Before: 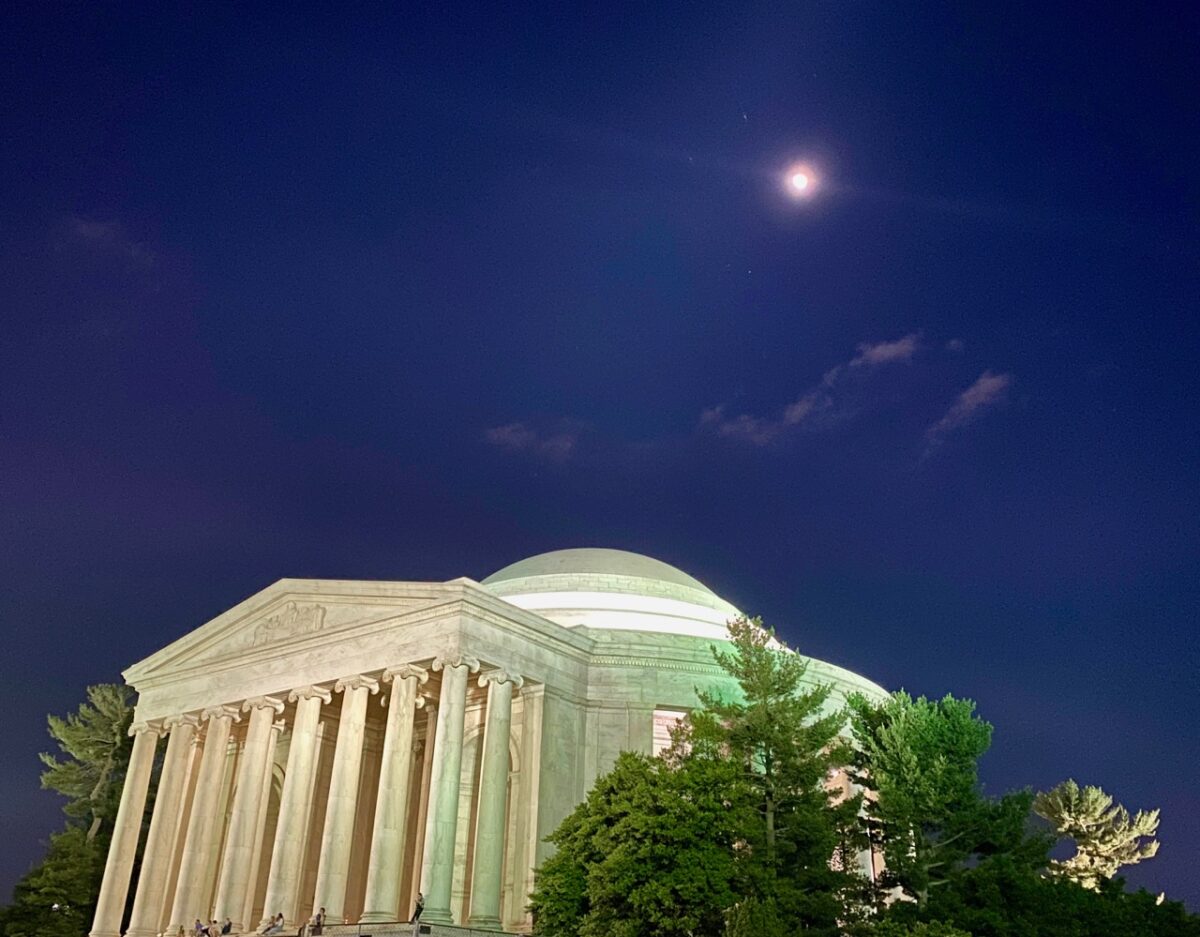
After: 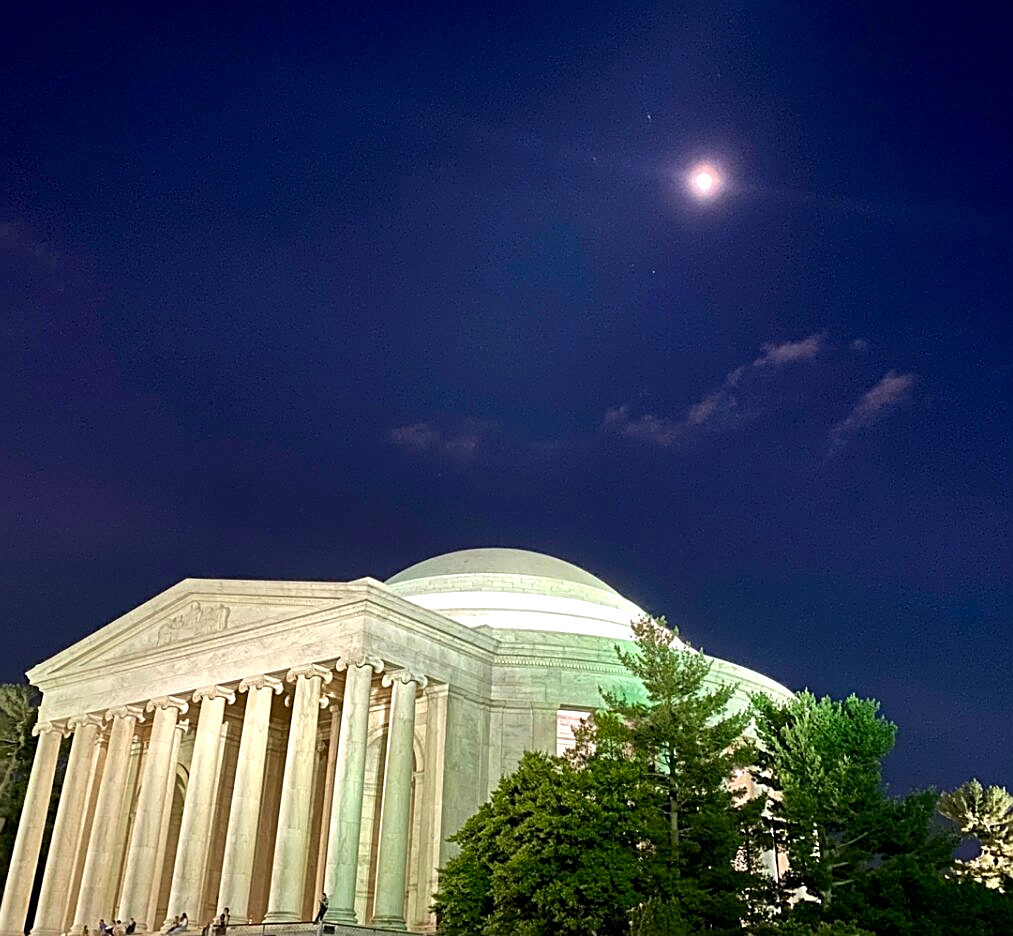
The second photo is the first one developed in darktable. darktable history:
sharpen: on, module defaults
tone equalizer: -8 EV -0.446 EV, -7 EV -0.402 EV, -6 EV -0.347 EV, -5 EV -0.255 EV, -3 EV 0.236 EV, -2 EV 0.358 EV, -1 EV 0.391 EV, +0 EV 0.399 EV, edges refinement/feathering 500, mask exposure compensation -1.57 EV, preserve details no
crop: left 8.023%, right 7.482%
